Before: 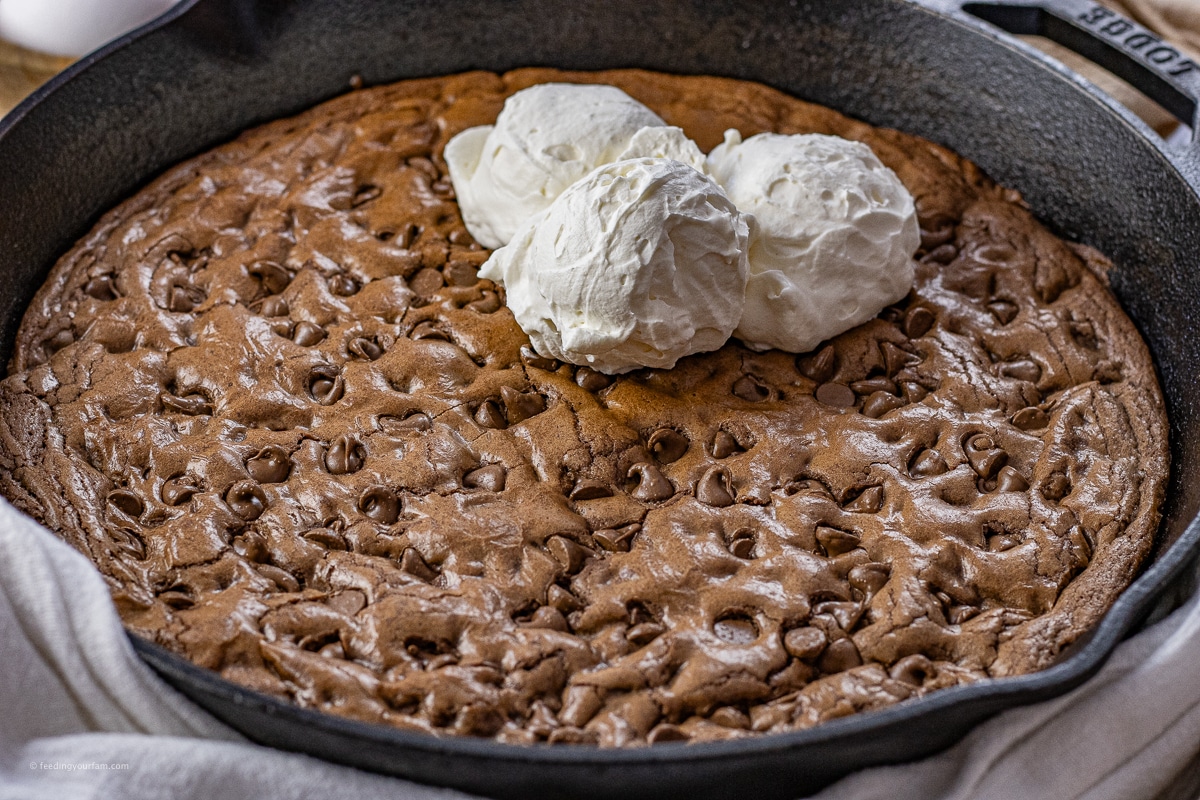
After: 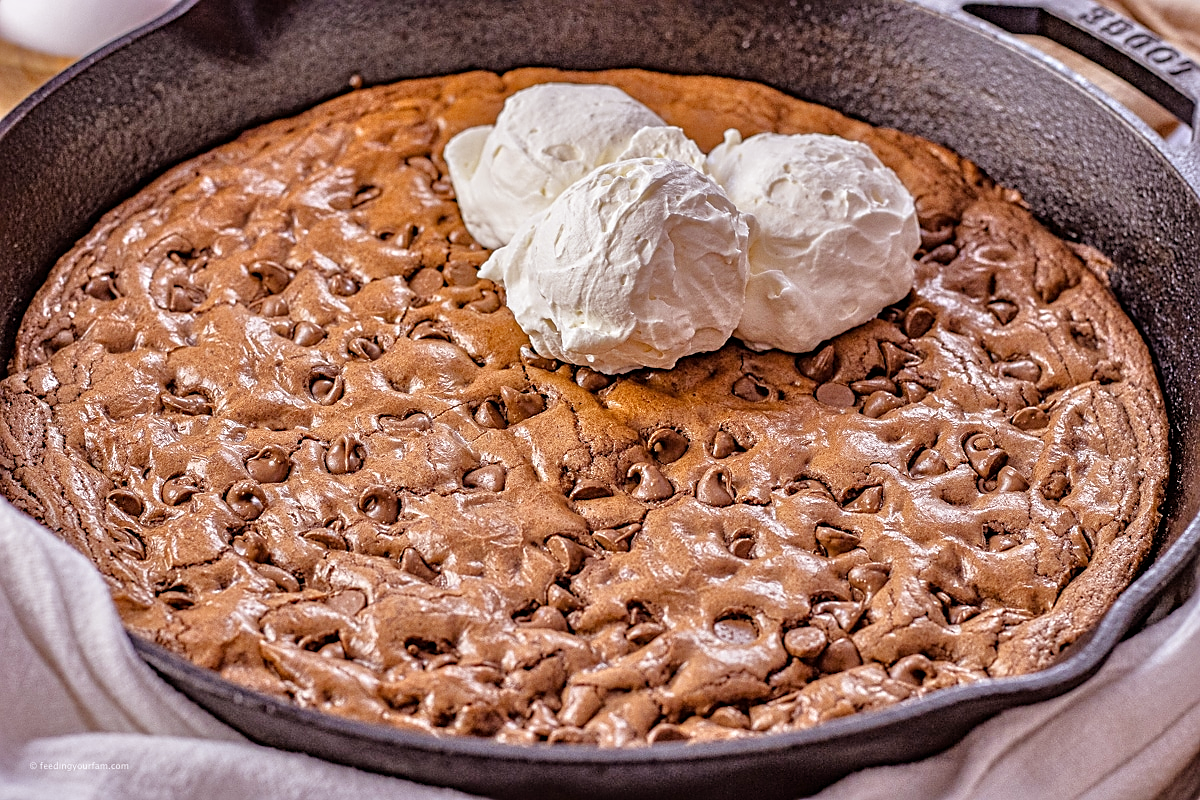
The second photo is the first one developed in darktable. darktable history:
sharpen: on, module defaults
tone equalizer: -7 EV 0.15 EV, -6 EV 0.6 EV, -5 EV 1.15 EV, -4 EV 1.33 EV, -3 EV 1.15 EV, -2 EV 0.6 EV, -1 EV 0.15 EV, mask exposure compensation -0.5 EV
rgb levels: mode RGB, independent channels, levels [[0, 0.474, 1], [0, 0.5, 1], [0, 0.5, 1]]
